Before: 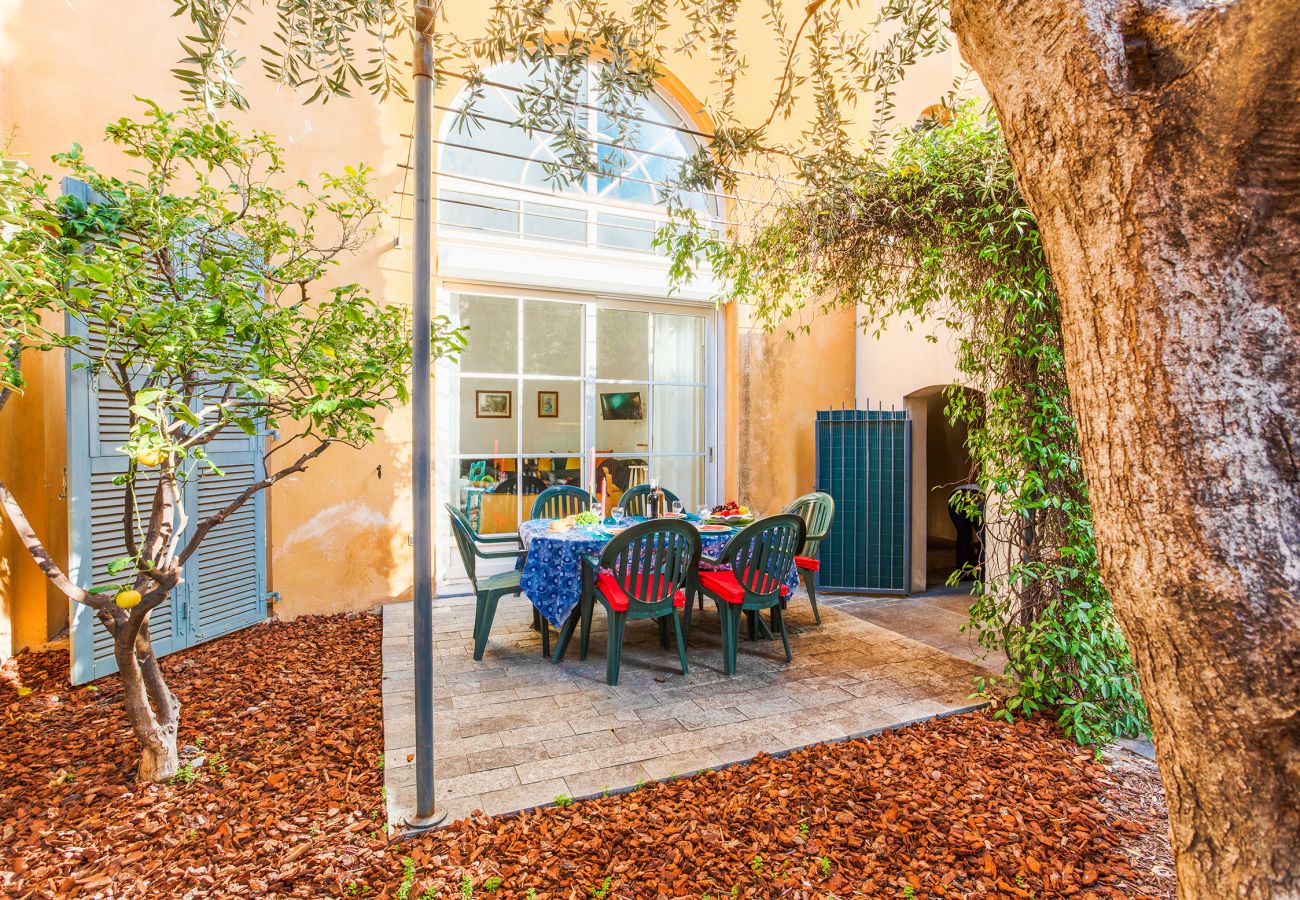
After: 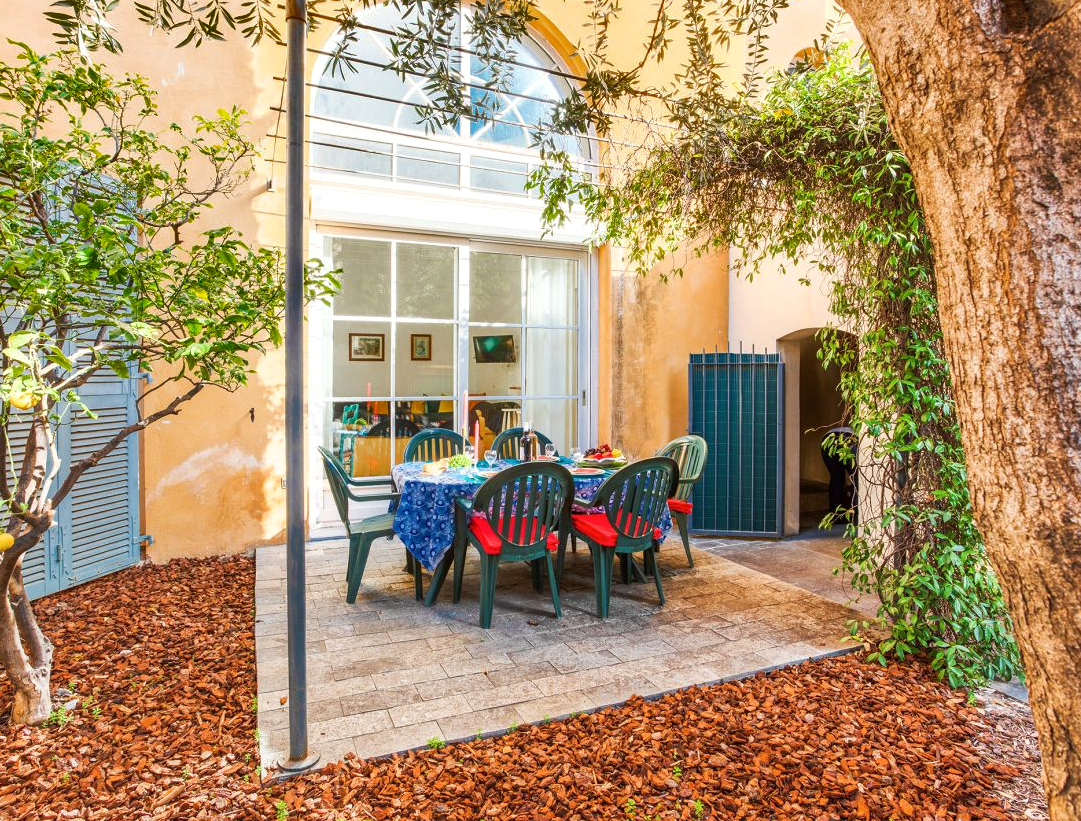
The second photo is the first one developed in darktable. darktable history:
crop: left 9.824%, top 6.342%, right 6.98%, bottom 2.425%
shadows and highlights: radius 170.09, shadows 26.18, white point adjustment 3.26, highlights -68.06, soften with gaussian
